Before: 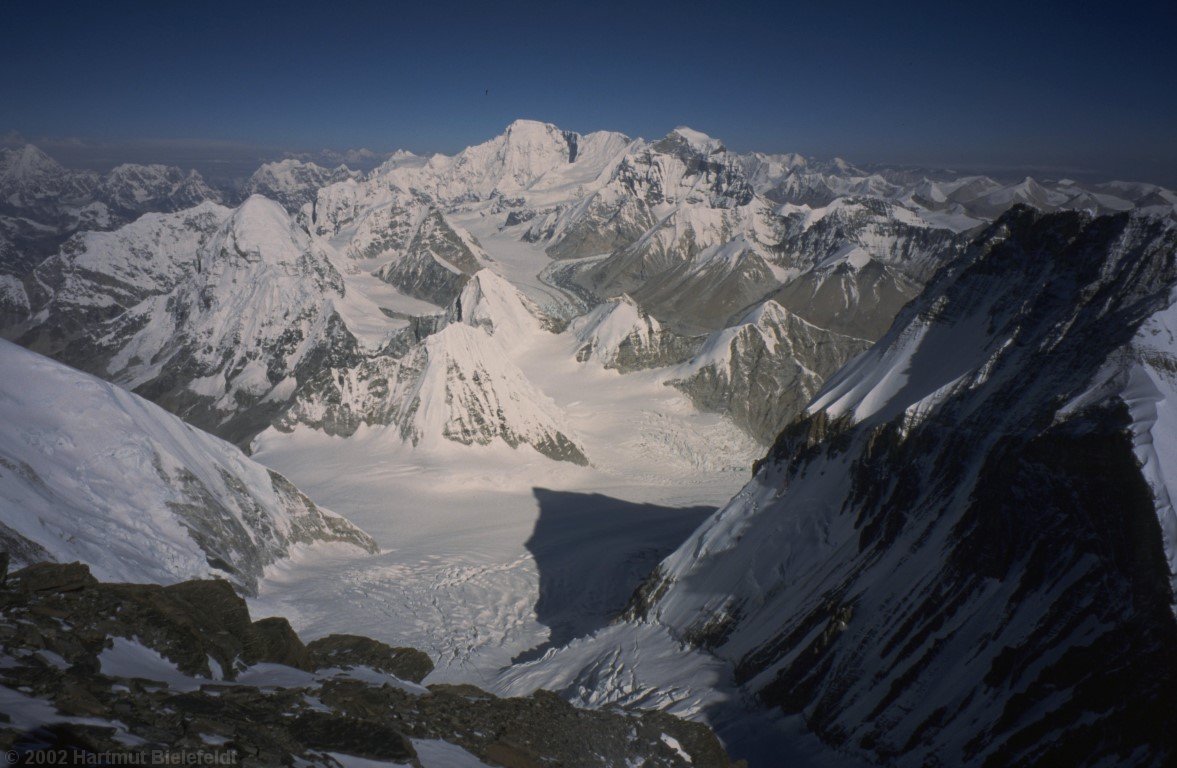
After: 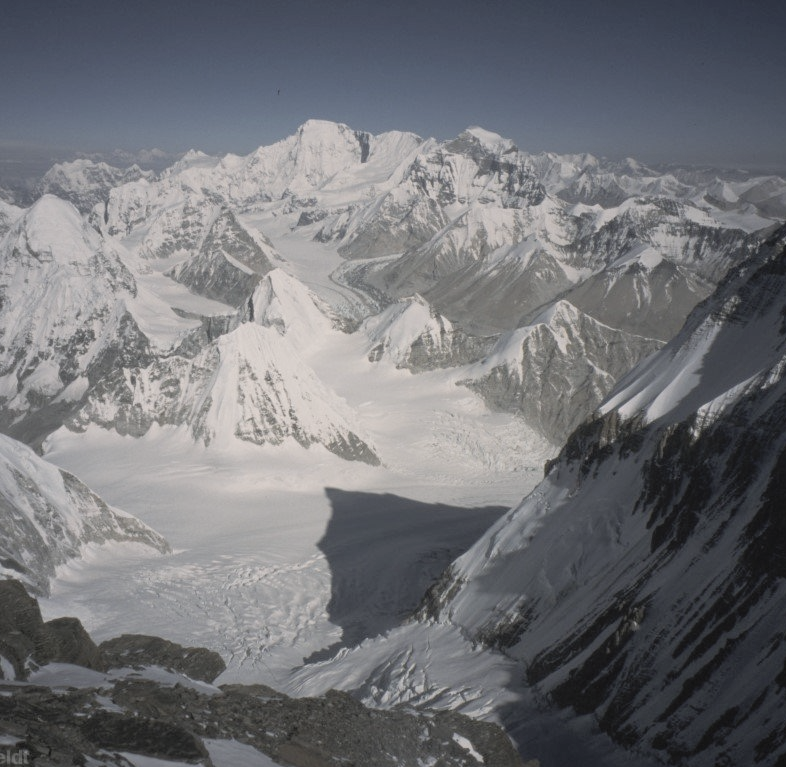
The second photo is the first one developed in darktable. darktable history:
contrast brightness saturation: brightness 0.18, saturation -0.5
crop and rotate: left 17.732%, right 15.423%
